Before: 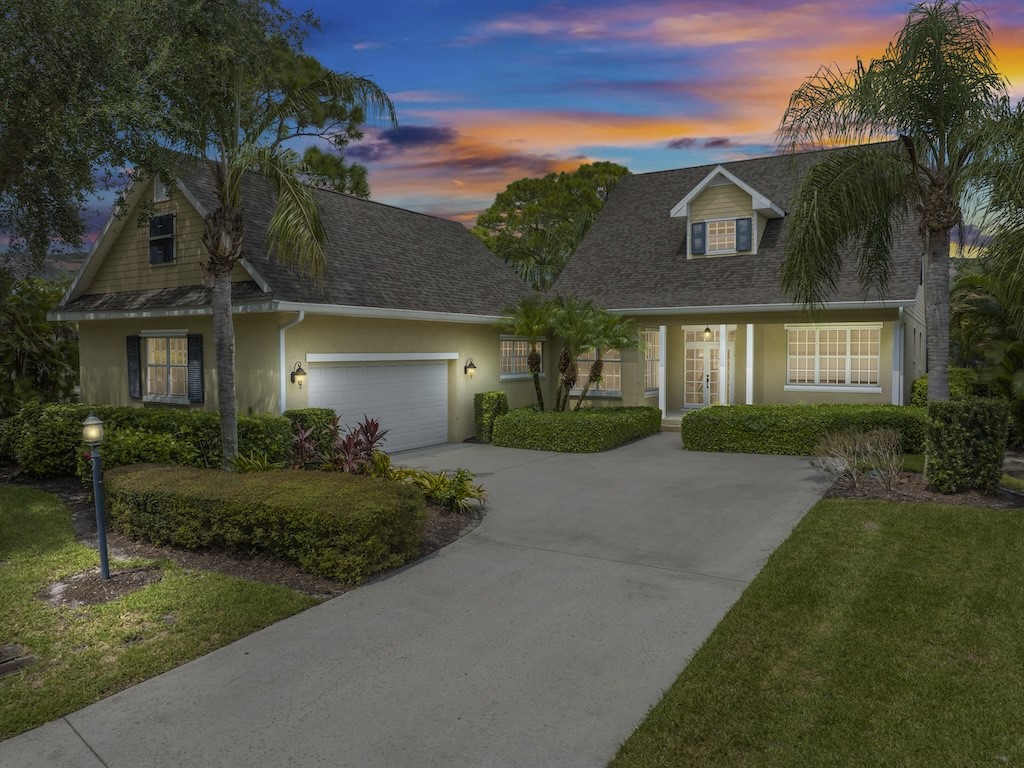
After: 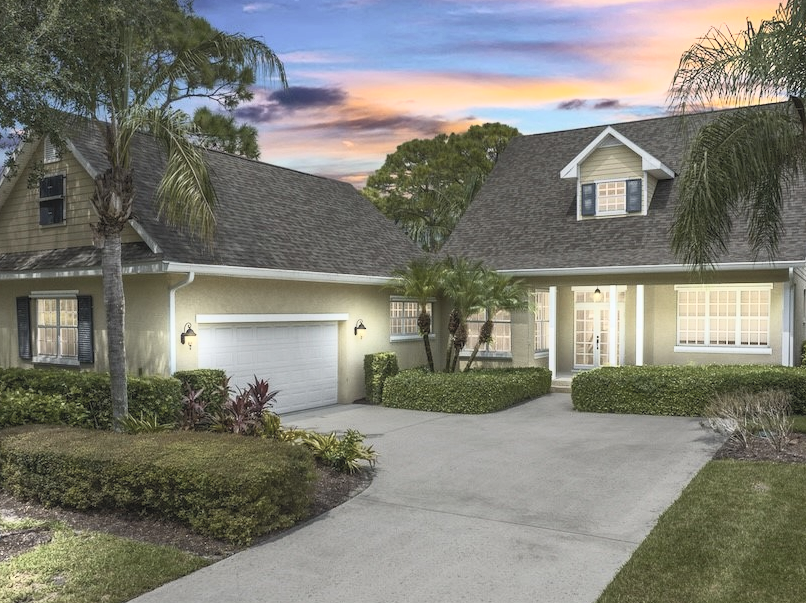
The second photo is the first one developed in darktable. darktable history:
crop and rotate: left 10.768%, top 5.137%, right 10.424%, bottom 16.227%
contrast brightness saturation: contrast 0.437, brightness 0.546, saturation -0.189
exposure: exposure 0.129 EV, compensate highlight preservation false
tone equalizer: on, module defaults
